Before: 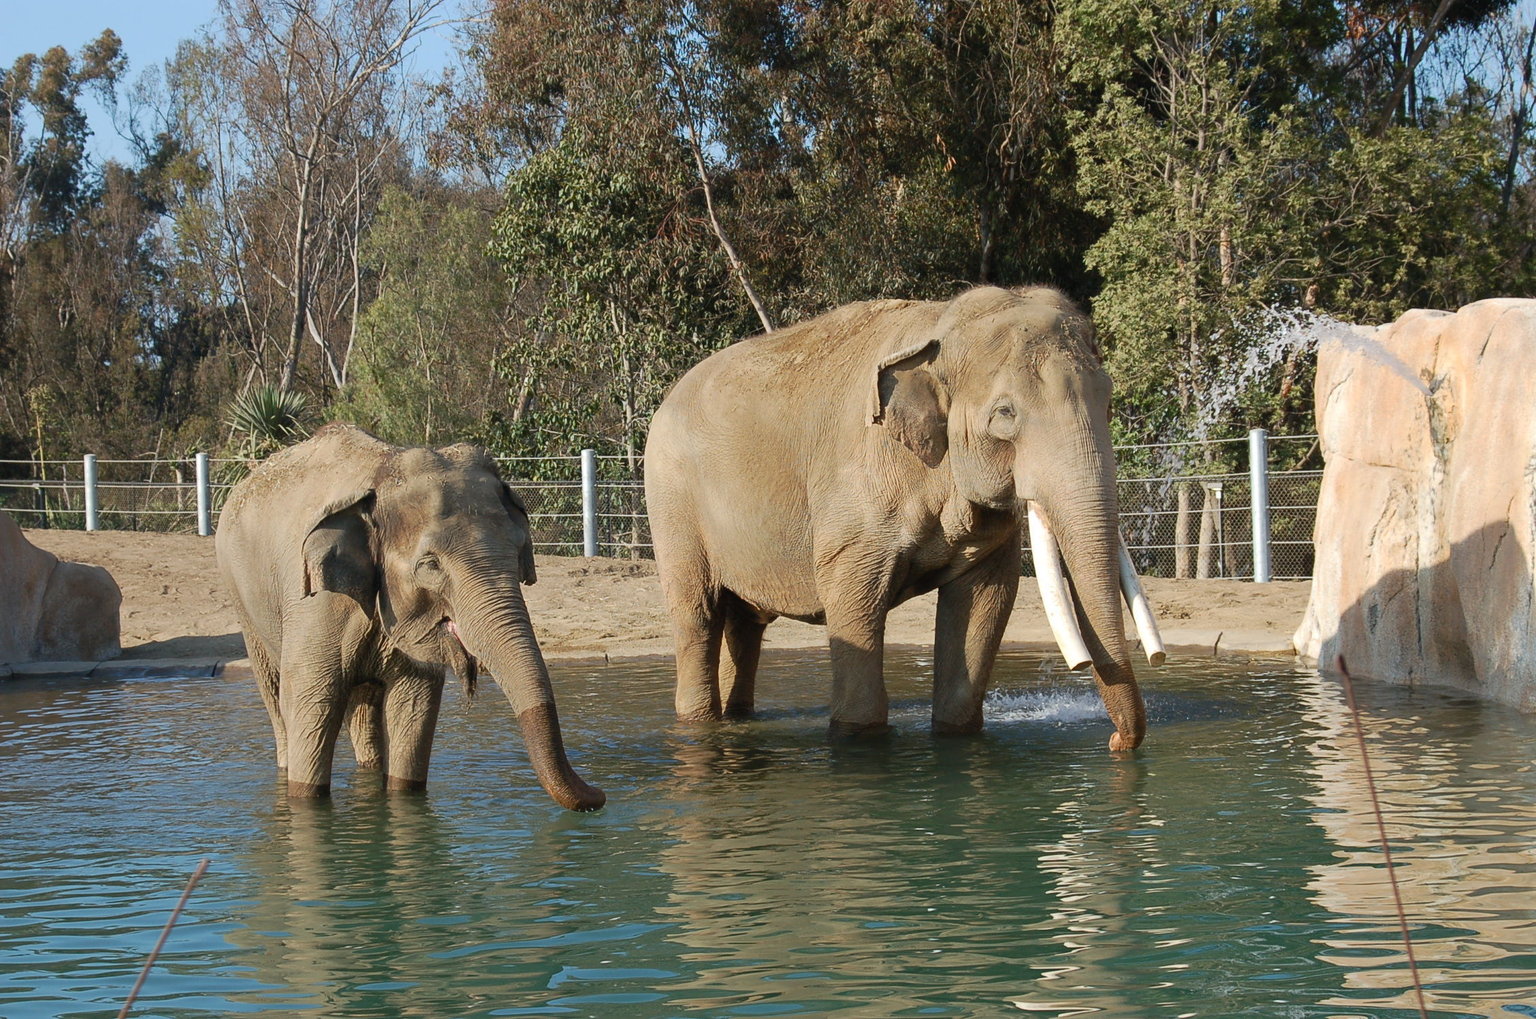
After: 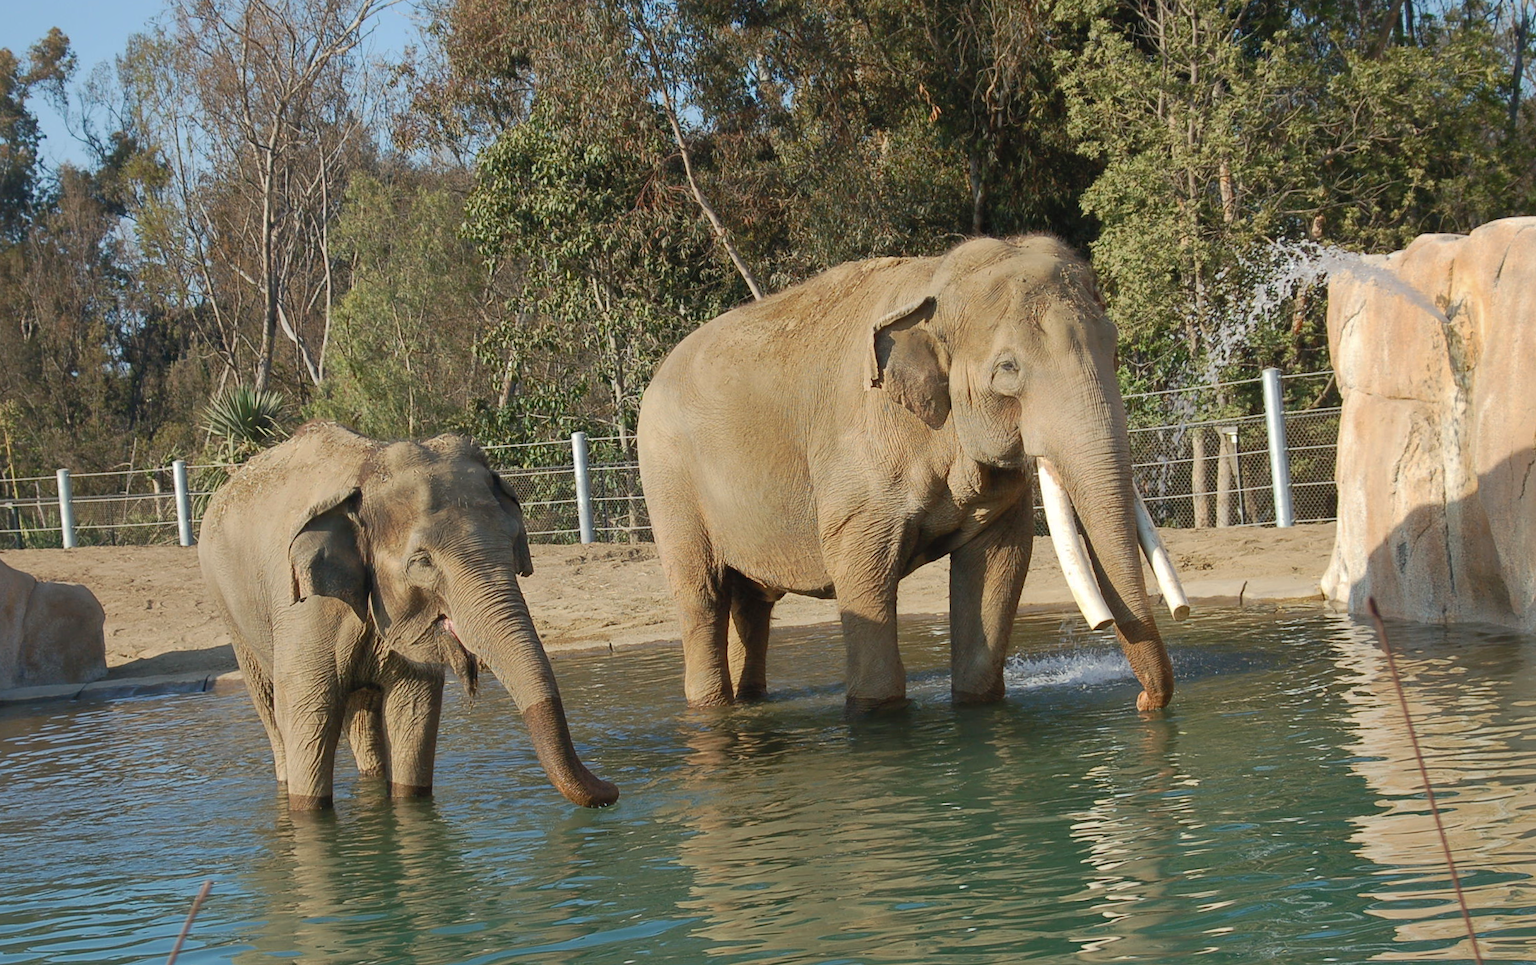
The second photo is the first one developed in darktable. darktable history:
shadows and highlights: on, module defaults
rotate and perspective: rotation -3.52°, crop left 0.036, crop right 0.964, crop top 0.081, crop bottom 0.919
color correction: highlights b* 3
